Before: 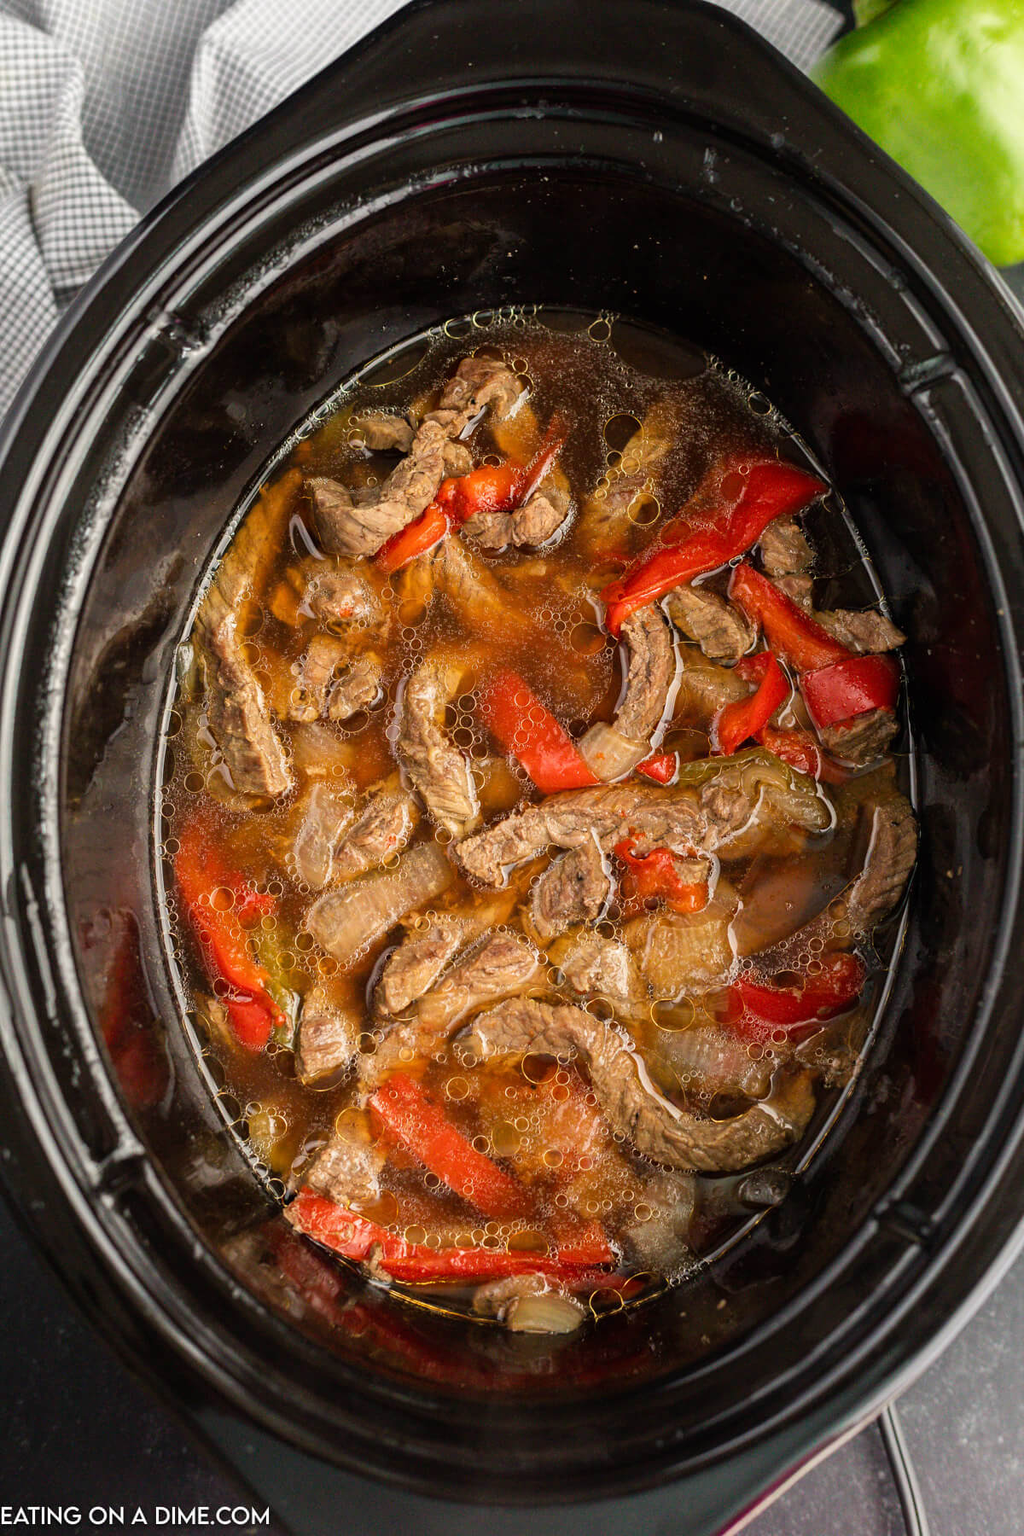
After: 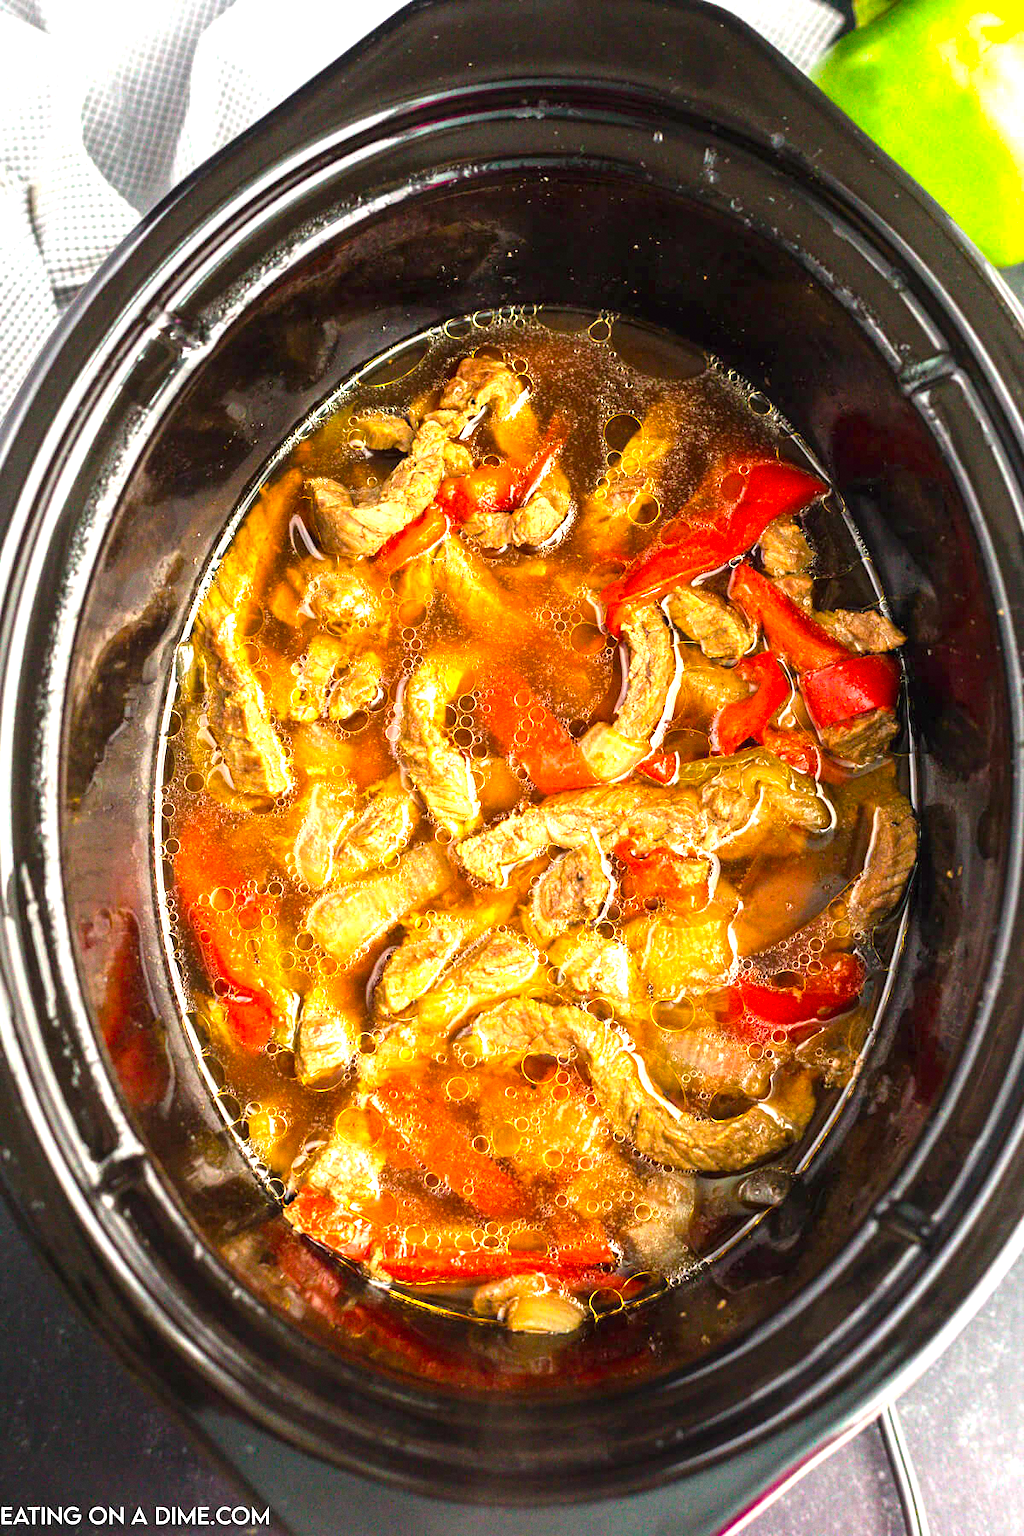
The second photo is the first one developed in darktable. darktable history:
color balance rgb: perceptual saturation grading › global saturation 25%, global vibrance 20%
grain: coarseness 0.09 ISO, strength 16.61%
exposure: black level correction 0, exposure 1.55 EV, compensate exposure bias true, compensate highlight preservation false
